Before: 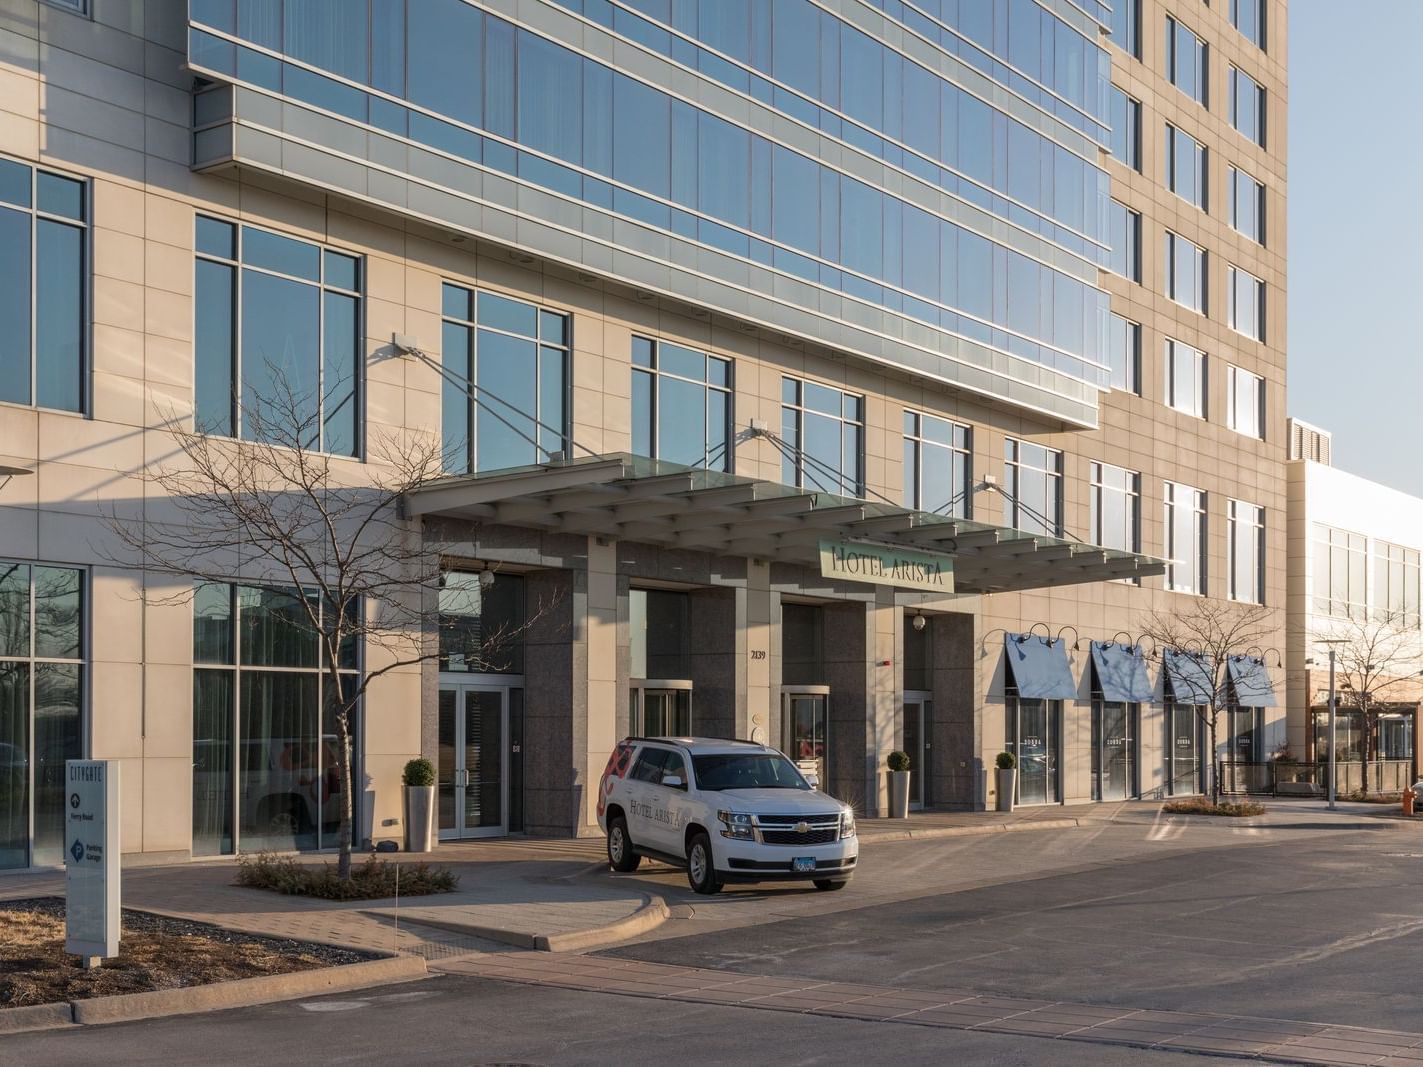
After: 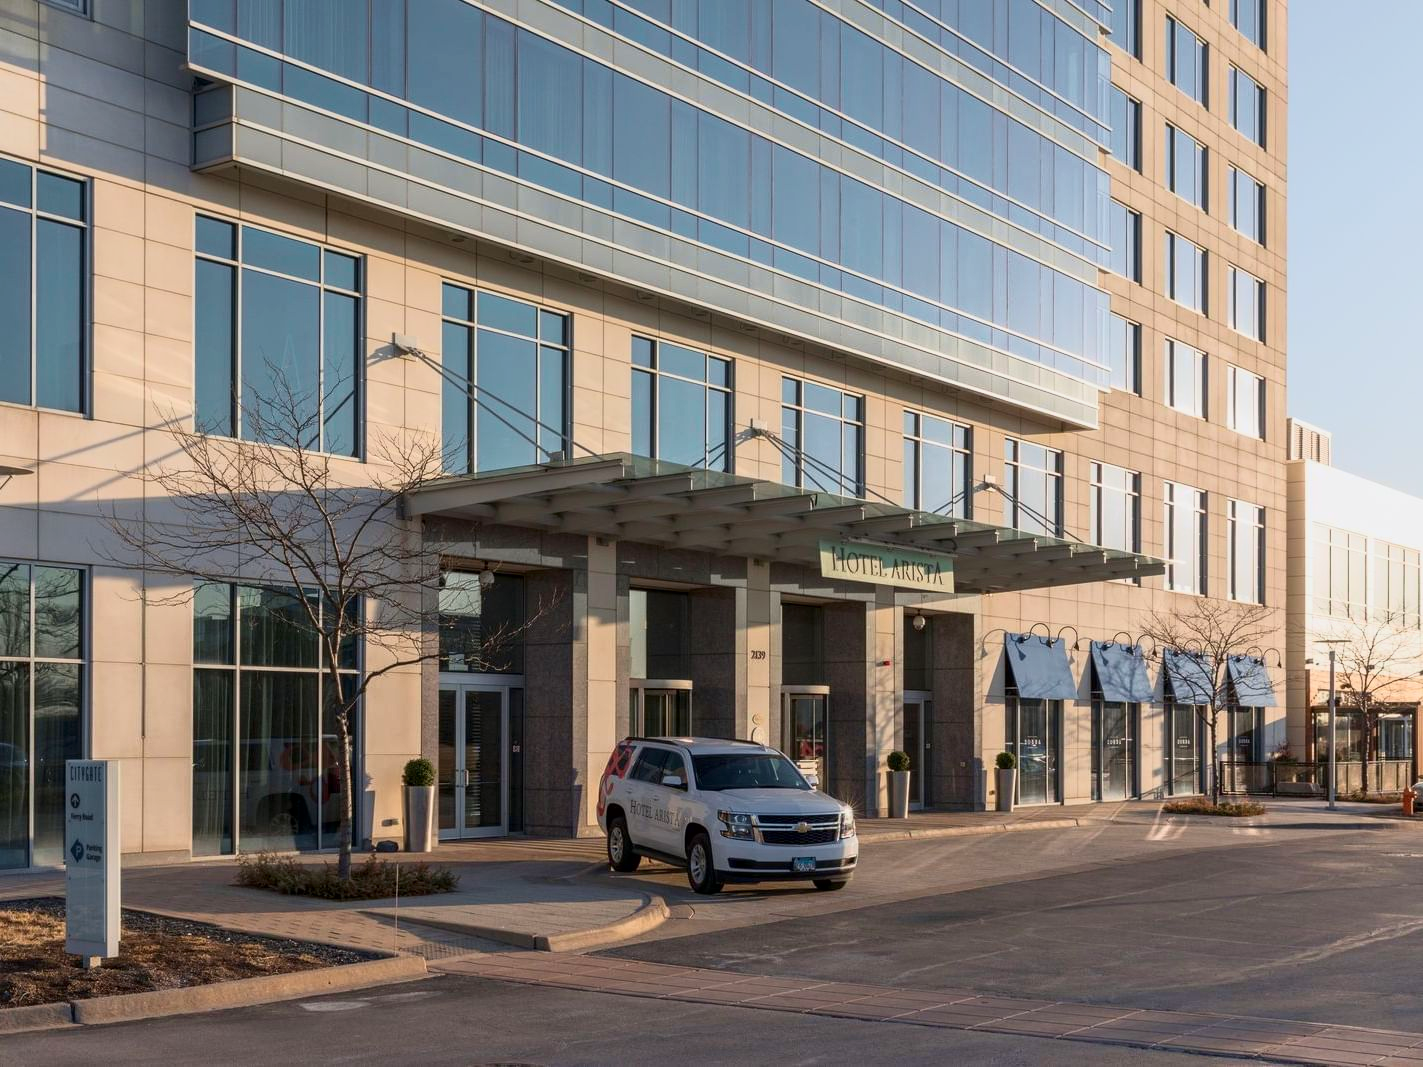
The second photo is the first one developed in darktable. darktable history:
contrast brightness saturation: contrast 0.148, brightness -0.01, saturation 0.096
tone curve: curves: ch0 [(0.013, 0) (0.061, 0.059) (0.239, 0.256) (0.502, 0.501) (0.683, 0.676) (0.761, 0.773) (0.858, 0.858) (0.987, 0.945)]; ch1 [(0, 0) (0.172, 0.123) (0.304, 0.267) (0.414, 0.395) (0.472, 0.473) (0.502, 0.502) (0.521, 0.528) (0.583, 0.595) (0.654, 0.673) (0.728, 0.761) (1, 1)]; ch2 [(0, 0) (0.411, 0.424) (0.485, 0.476) (0.502, 0.501) (0.553, 0.557) (0.57, 0.576) (1, 1)], color space Lab, independent channels, preserve colors none
